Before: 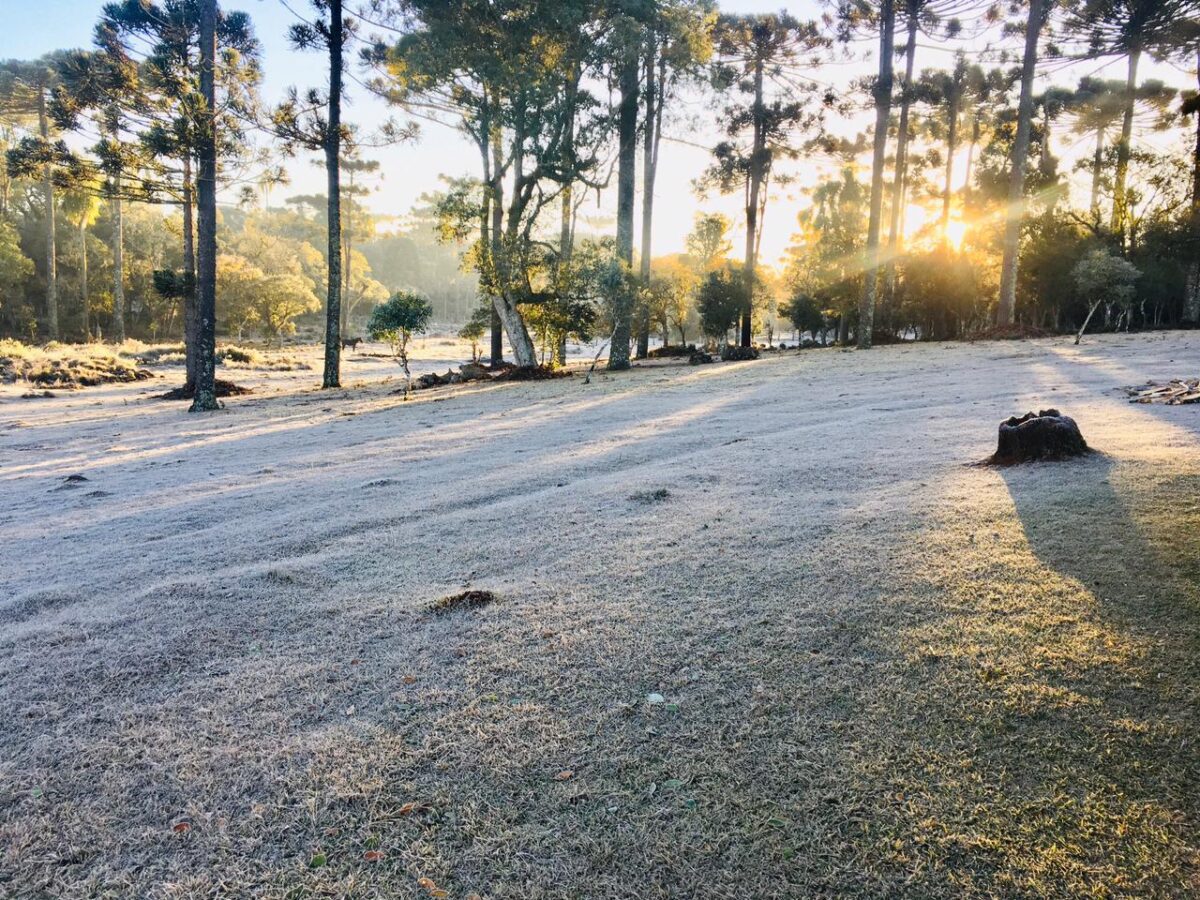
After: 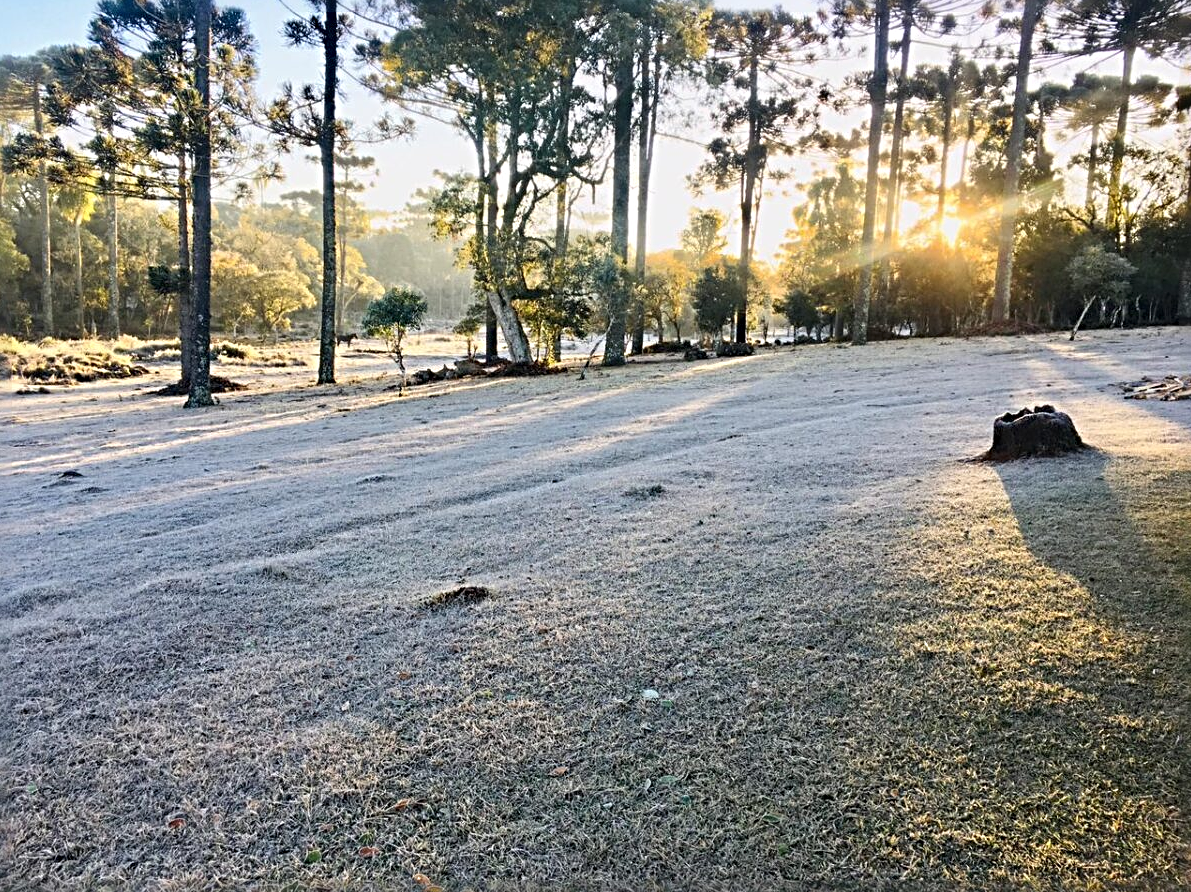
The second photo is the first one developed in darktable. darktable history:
crop: left 0.434%, top 0.485%, right 0.244%, bottom 0.386%
sharpen: radius 4.883
